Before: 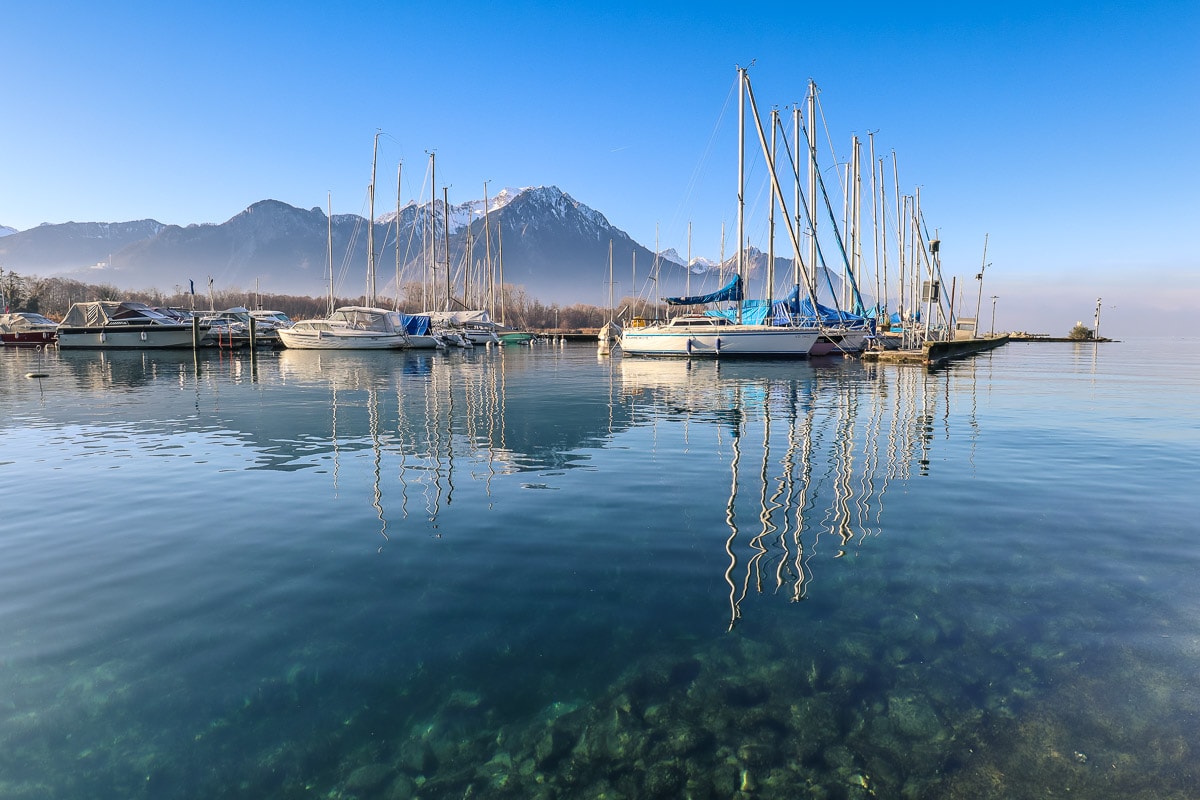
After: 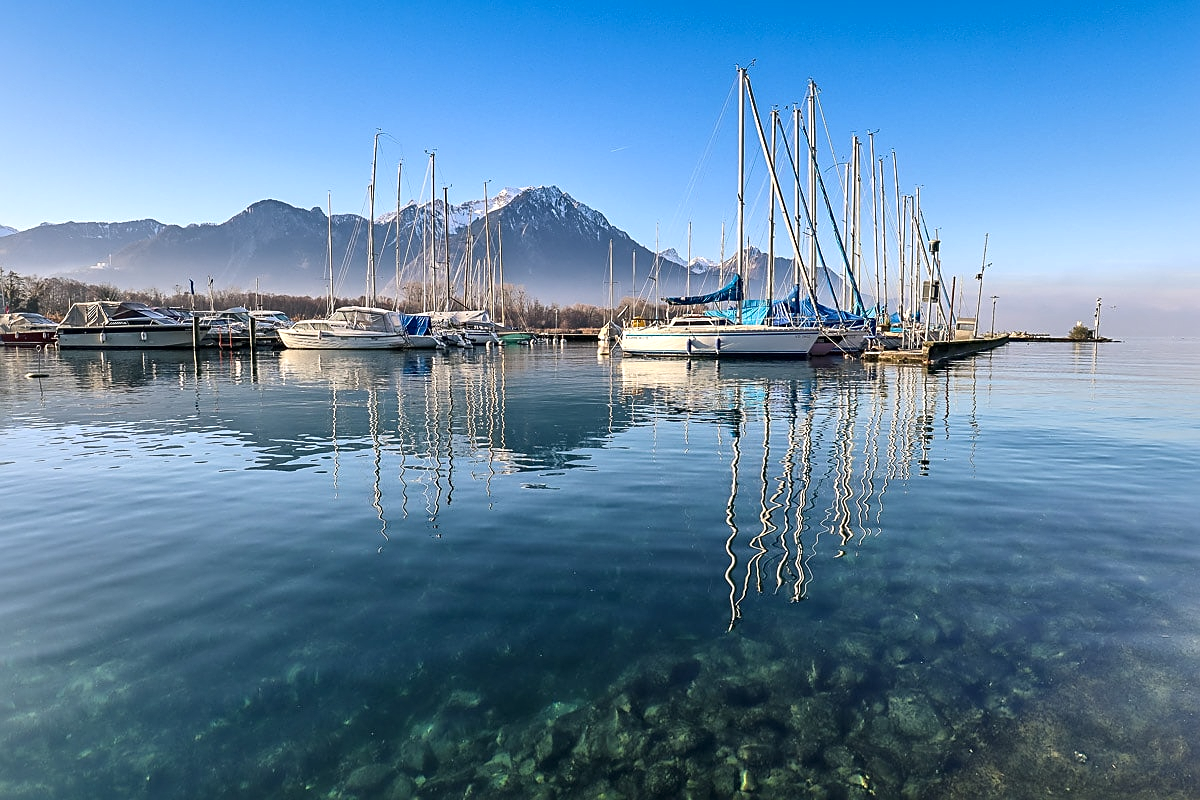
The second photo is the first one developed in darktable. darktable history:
local contrast: mode bilateral grid, contrast 21, coarseness 50, detail 149%, midtone range 0.2
sharpen: on, module defaults
